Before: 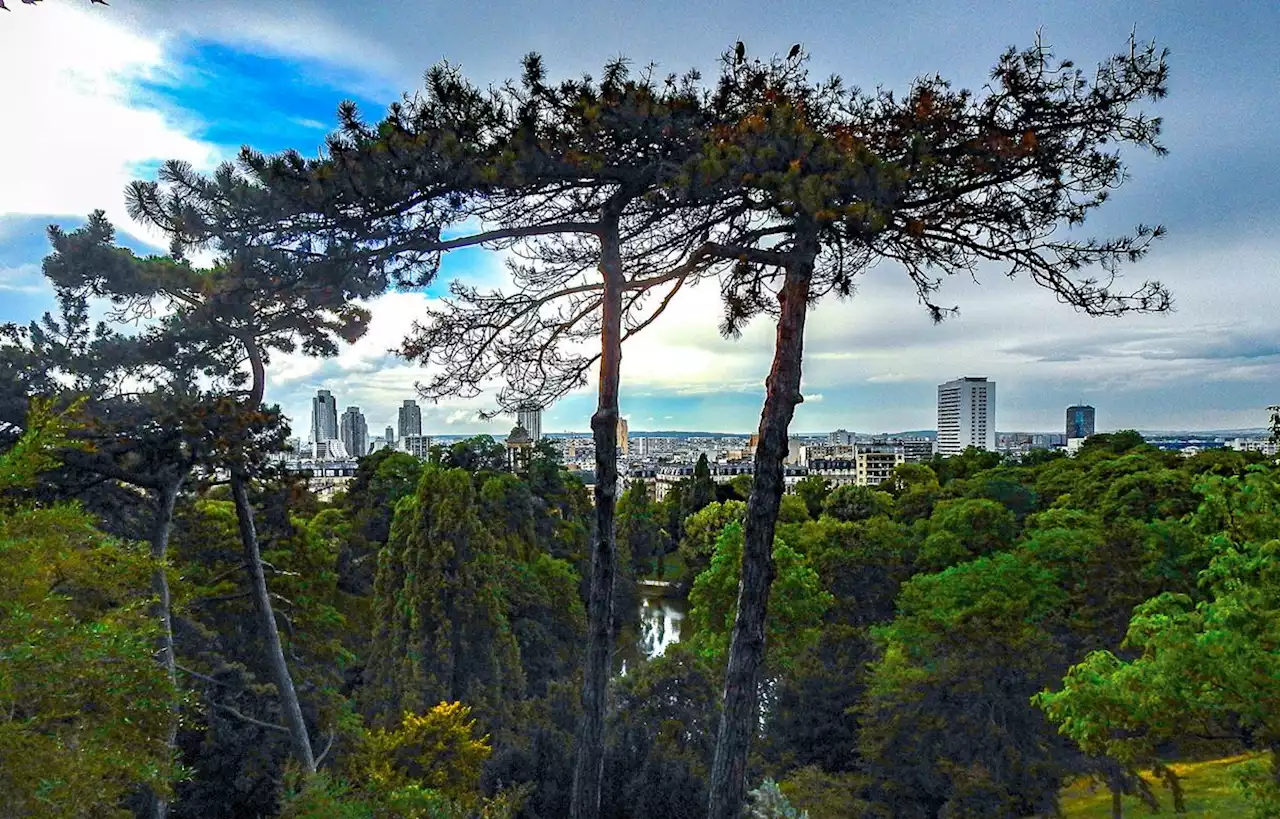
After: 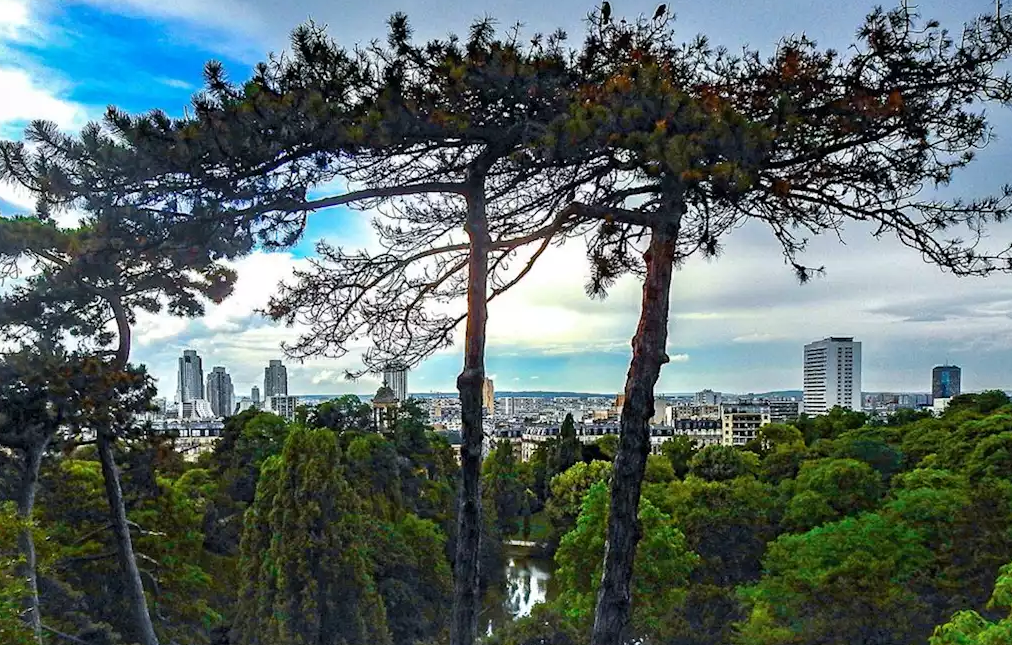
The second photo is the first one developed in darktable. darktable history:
crop and rotate: left 10.484%, top 4.997%, right 10.404%, bottom 16.15%
